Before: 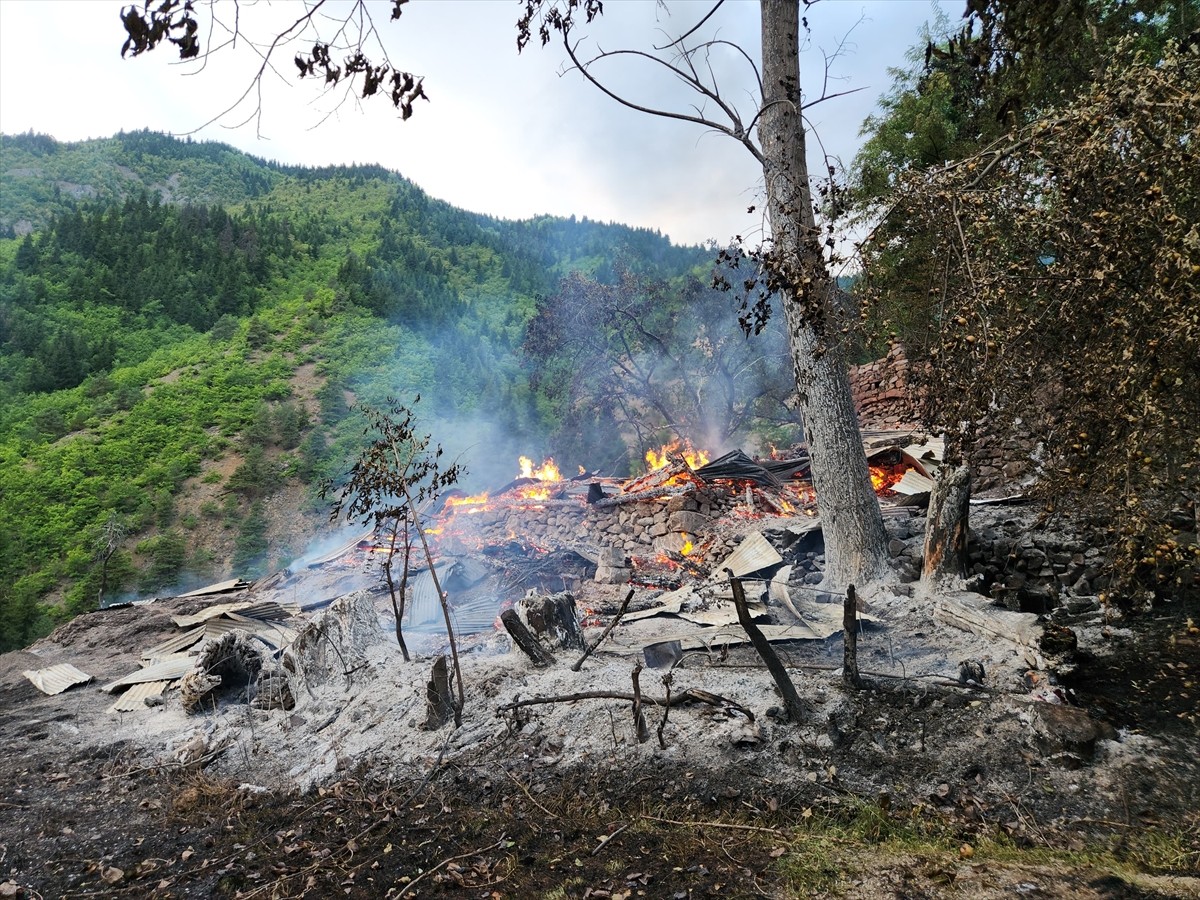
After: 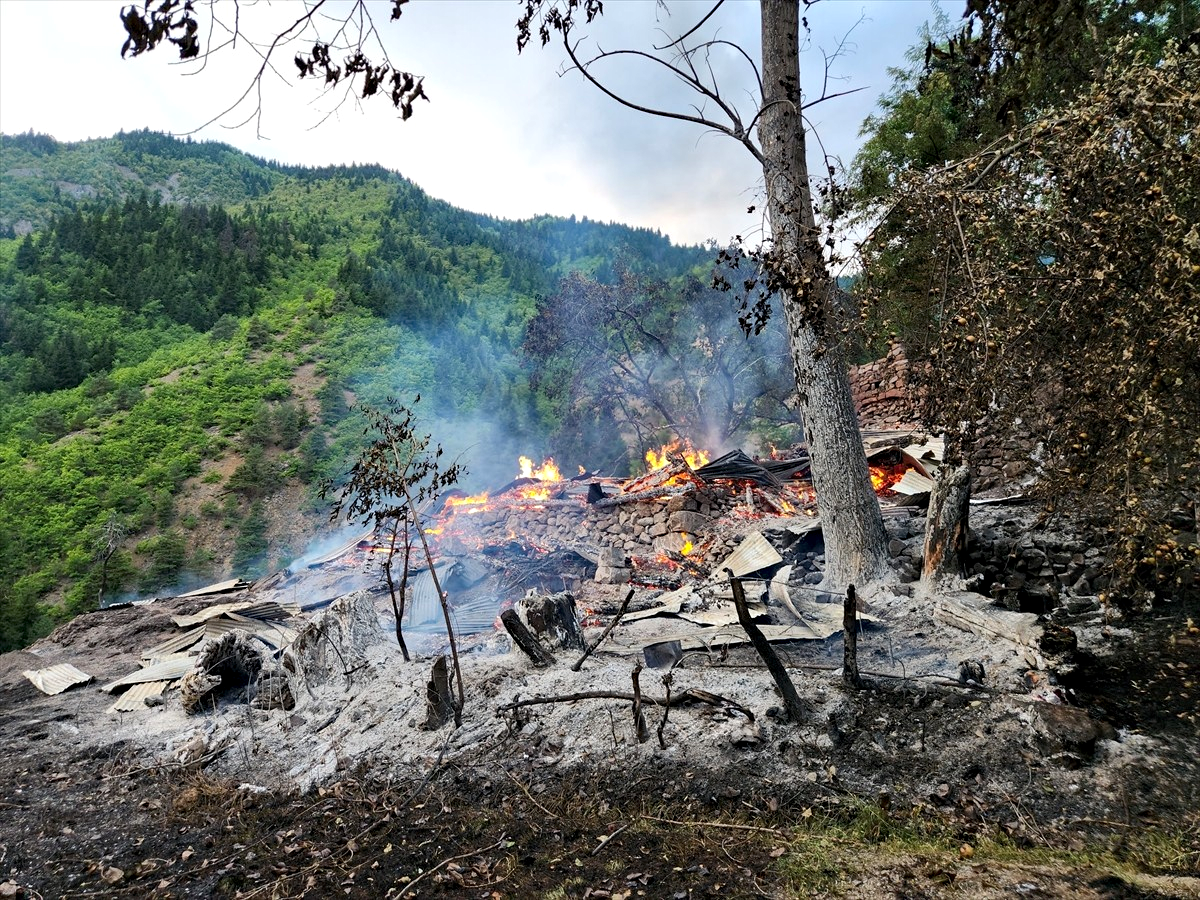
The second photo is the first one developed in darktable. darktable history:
haze removal: compatibility mode true, adaptive false
contrast equalizer: octaves 7, y [[0.6 ×6], [0.55 ×6], [0 ×6], [0 ×6], [0 ×6]], mix 0.35
